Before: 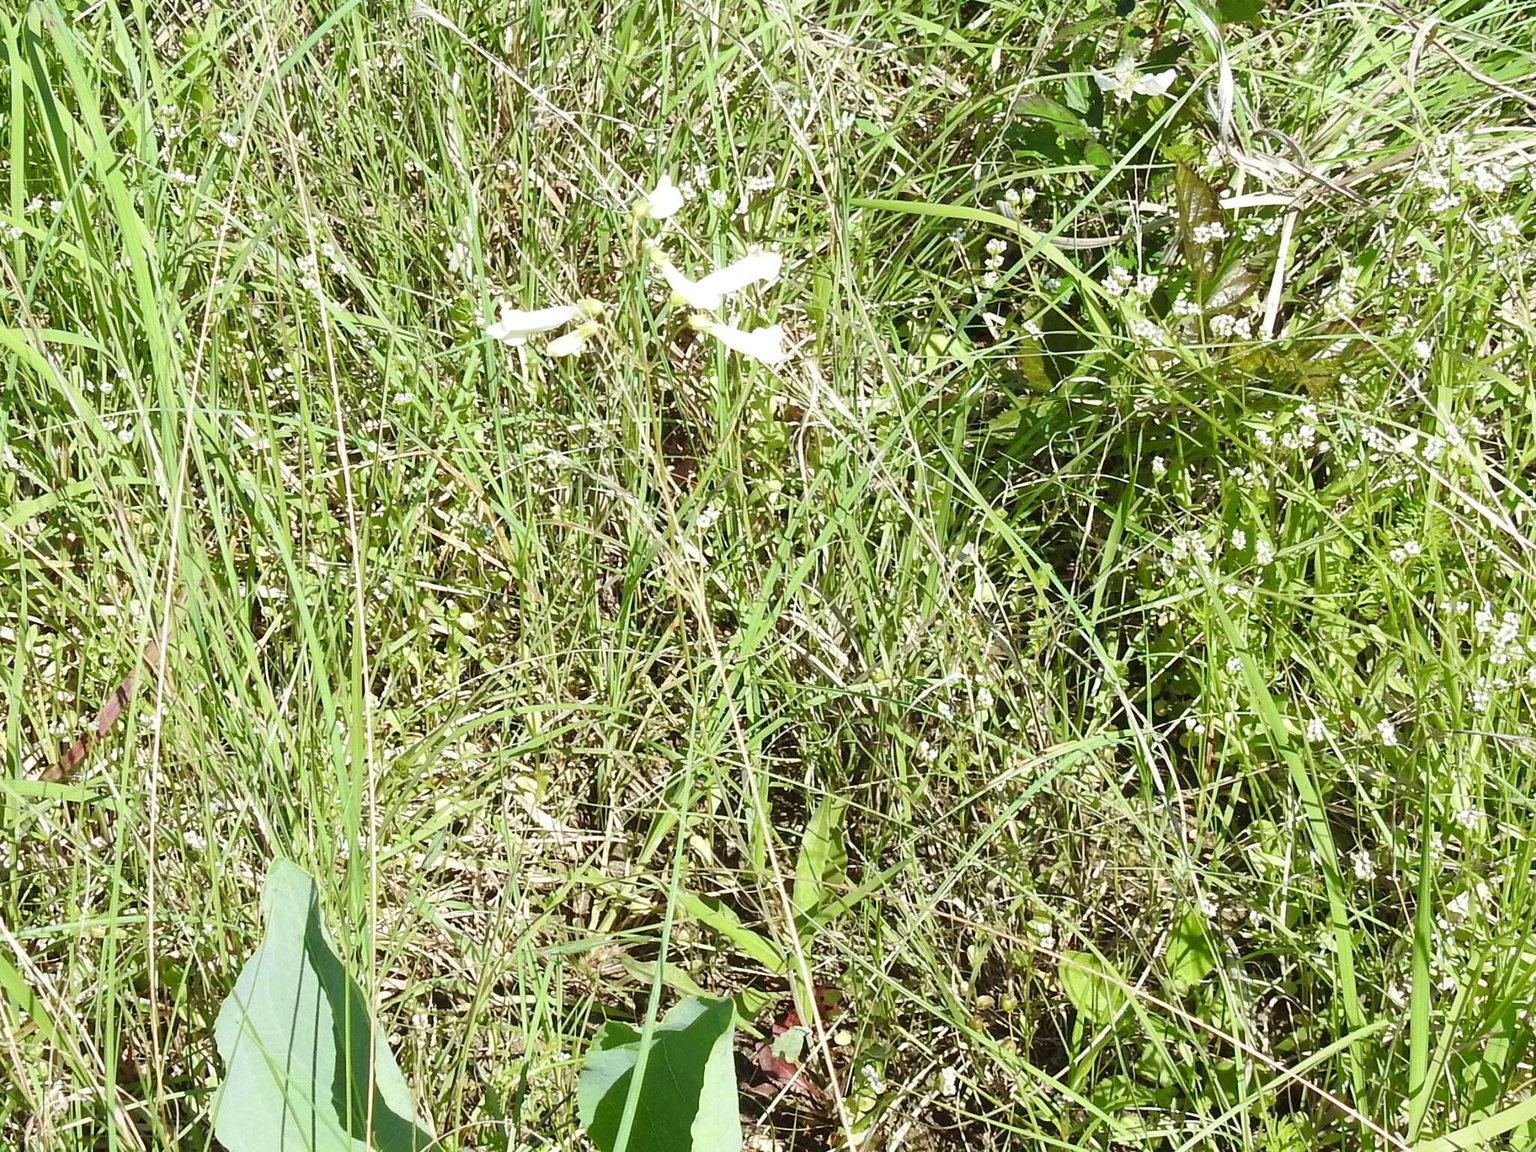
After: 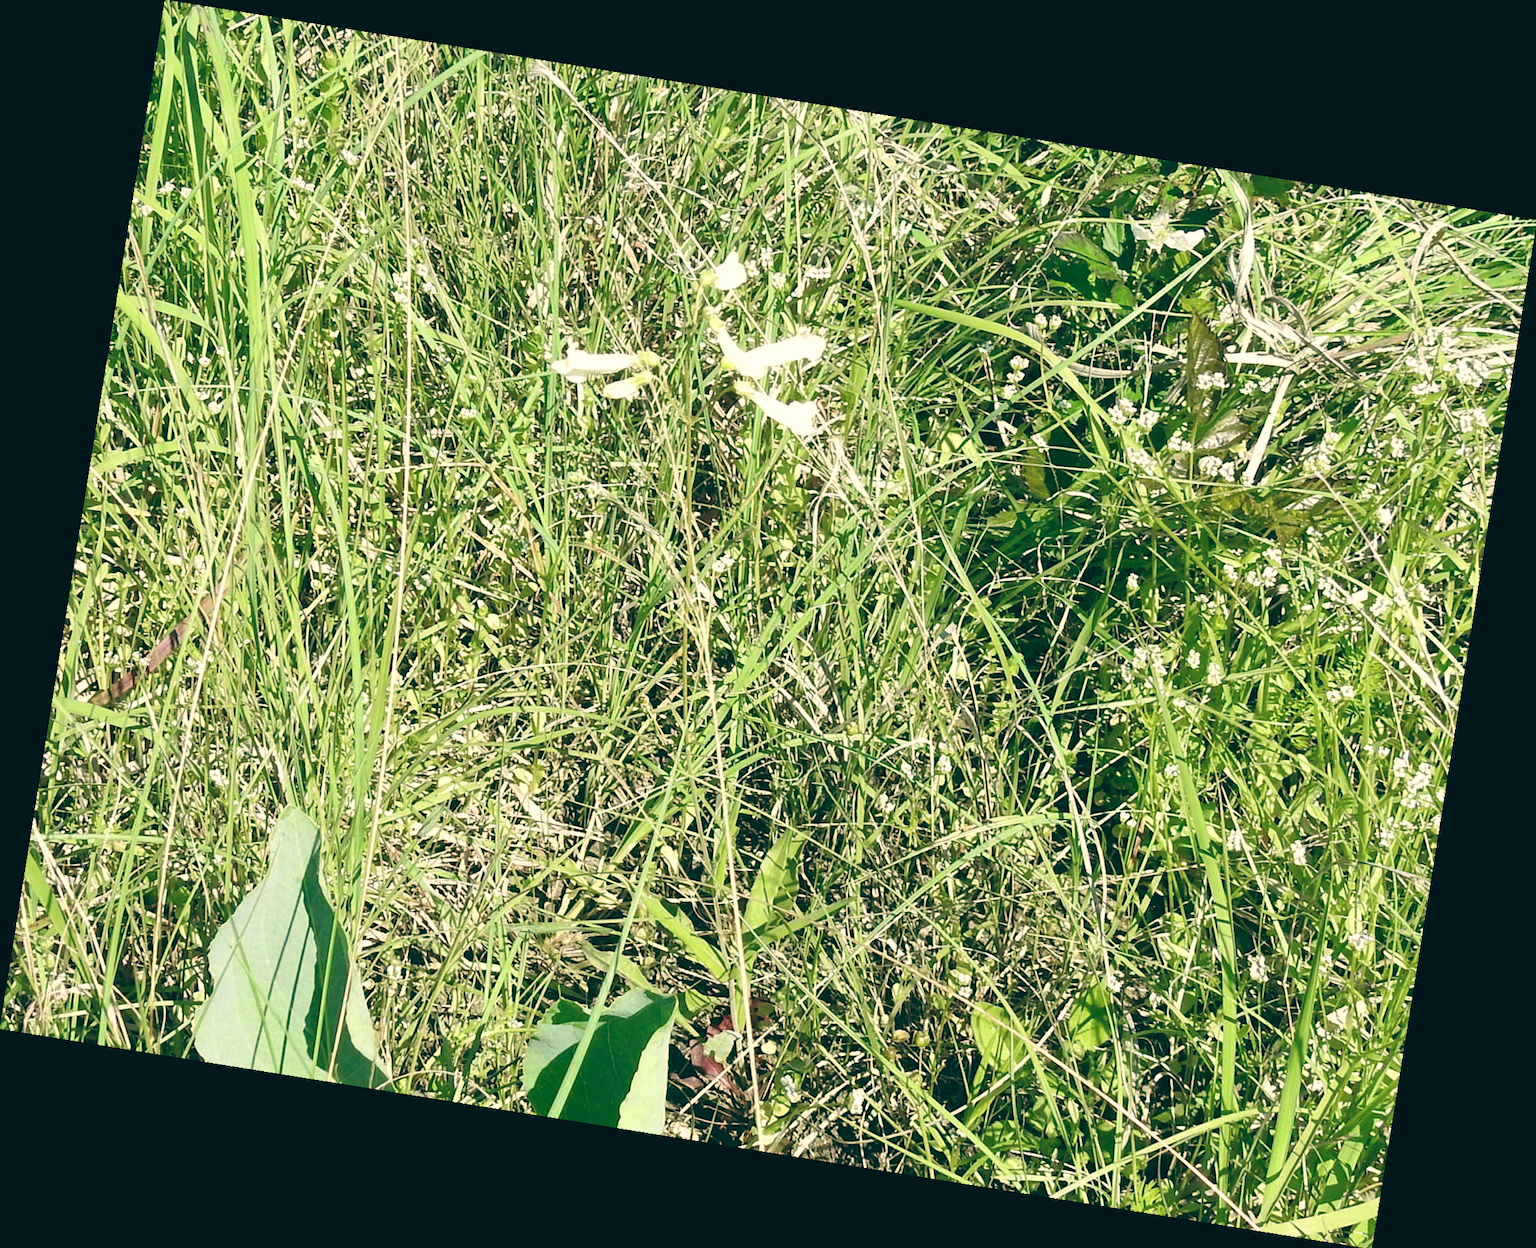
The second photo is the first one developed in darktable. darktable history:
rotate and perspective: rotation 9.12°, automatic cropping off
color balance: lift [1.005, 0.99, 1.007, 1.01], gamma [1, 0.979, 1.011, 1.021], gain [0.923, 1.098, 1.025, 0.902], input saturation 90.45%, contrast 7.73%, output saturation 105.91%
